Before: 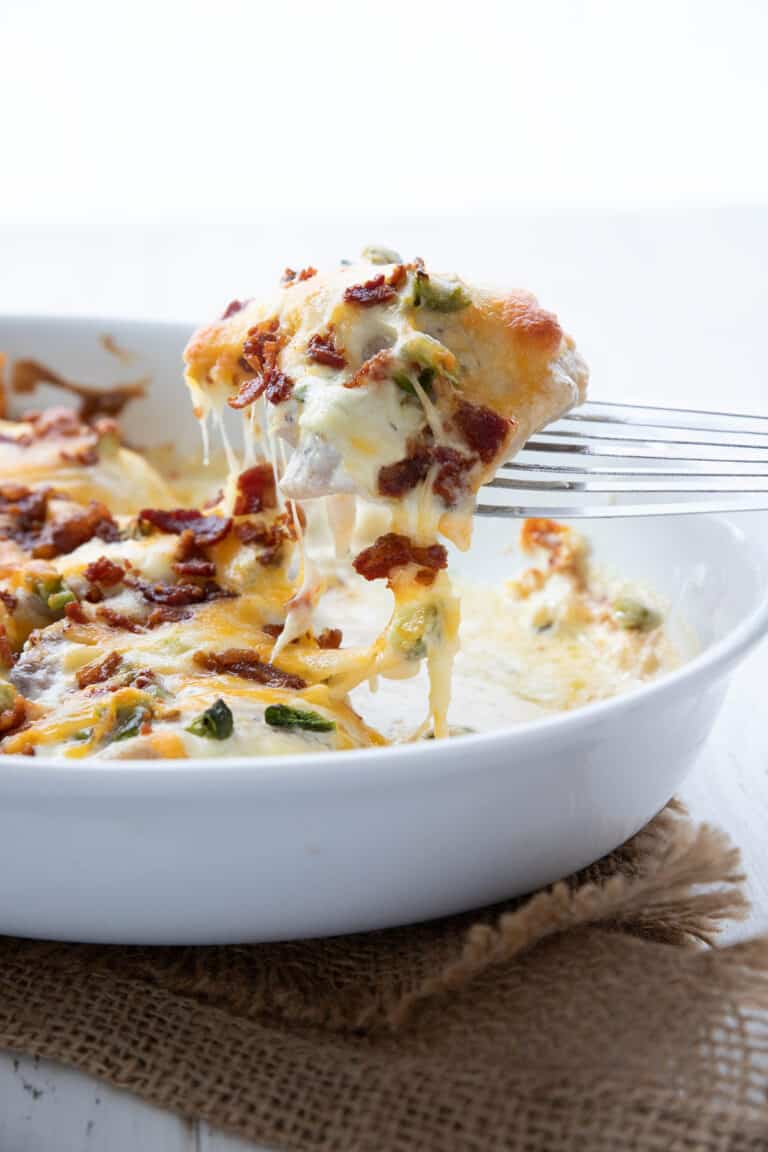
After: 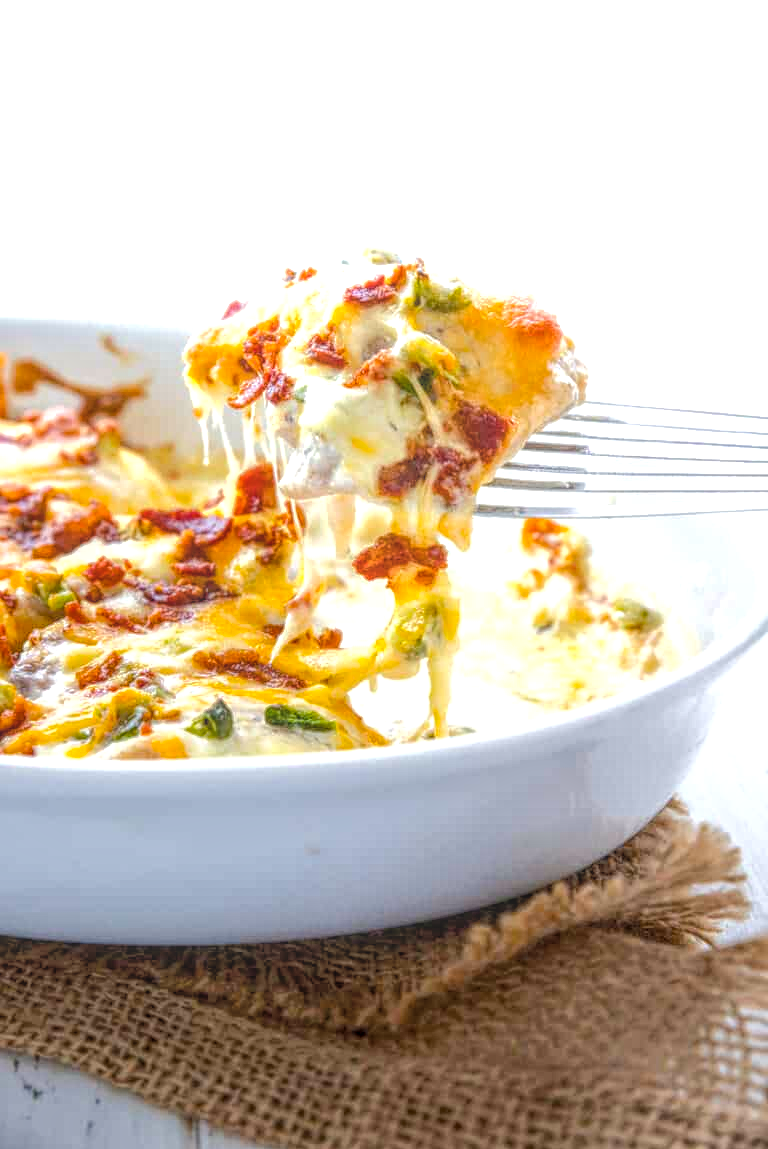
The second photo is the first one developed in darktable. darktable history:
crop: top 0.05%, bottom 0.098%
white balance: emerald 1
exposure: black level correction 0.001, exposure 0.5 EV, compensate exposure bias true, compensate highlight preservation false
color correction: highlights b* 3
color balance rgb: perceptual saturation grading › global saturation 25%, perceptual brilliance grading › mid-tones 10%, perceptual brilliance grading › shadows 15%, global vibrance 20%
local contrast: highlights 20%, shadows 30%, detail 200%, midtone range 0.2
